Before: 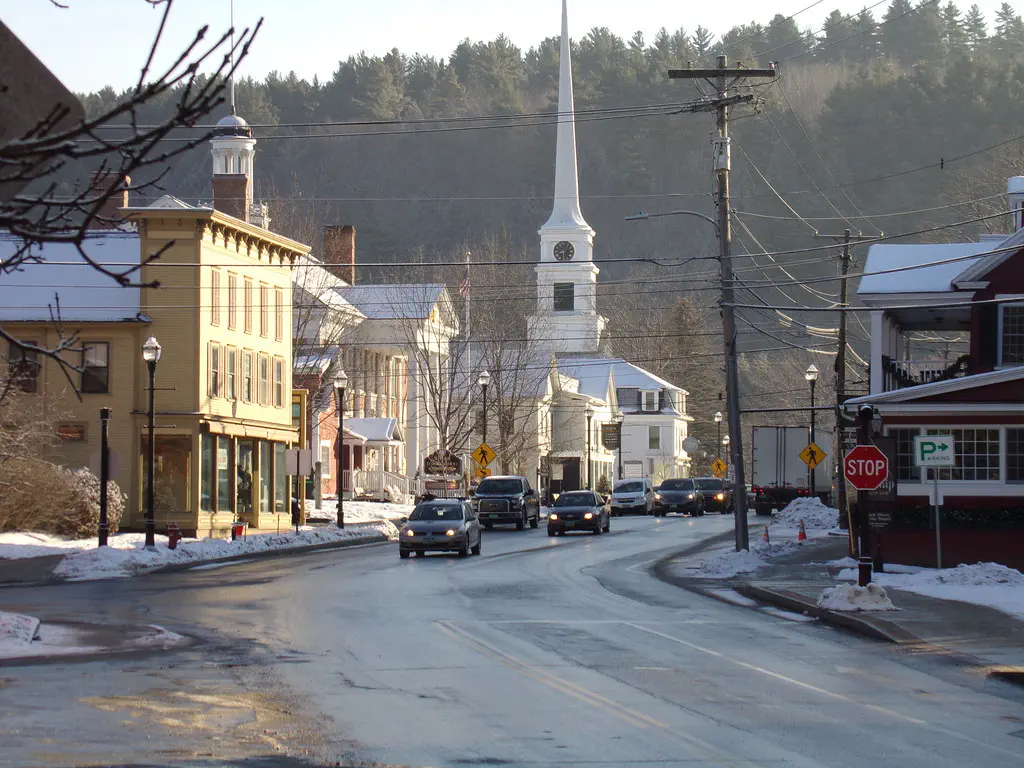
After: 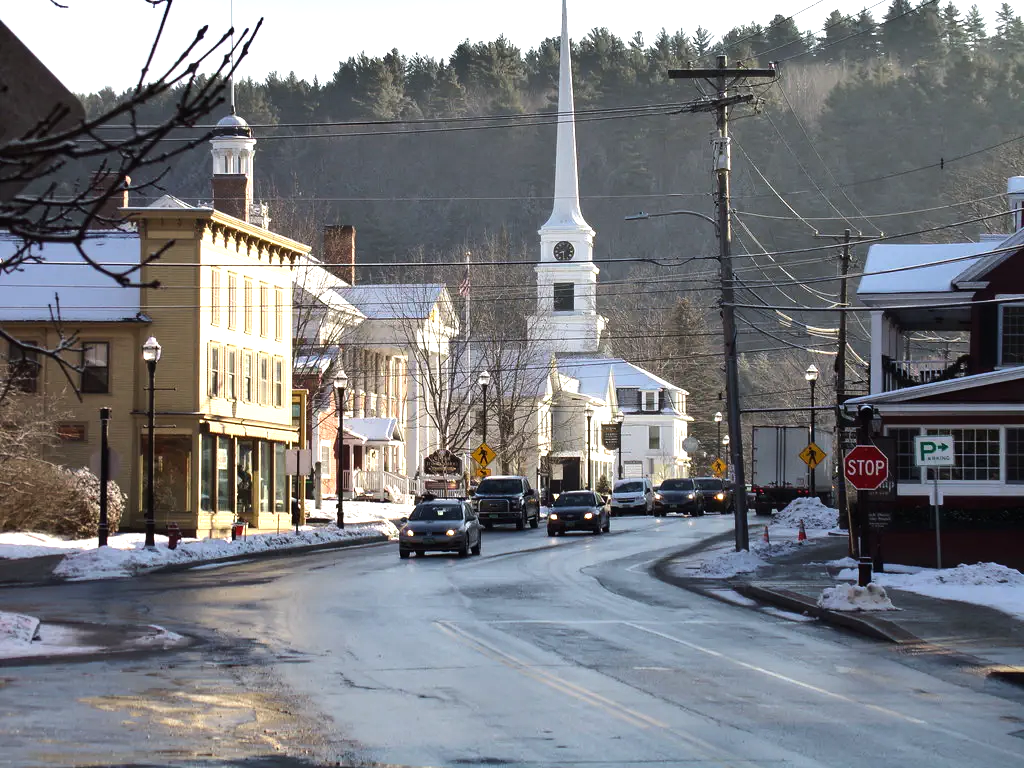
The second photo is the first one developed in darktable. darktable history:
white balance: red 0.988, blue 1.017
shadows and highlights: shadows 43.71, white point adjustment -1.46, soften with gaussian
tone equalizer: -8 EV -0.75 EV, -7 EV -0.7 EV, -6 EV -0.6 EV, -5 EV -0.4 EV, -3 EV 0.4 EV, -2 EV 0.6 EV, -1 EV 0.7 EV, +0 EV 0.75 EV, edges refinement/feathering 500, mask exposure compensation -1.57 EV, preserve details no
